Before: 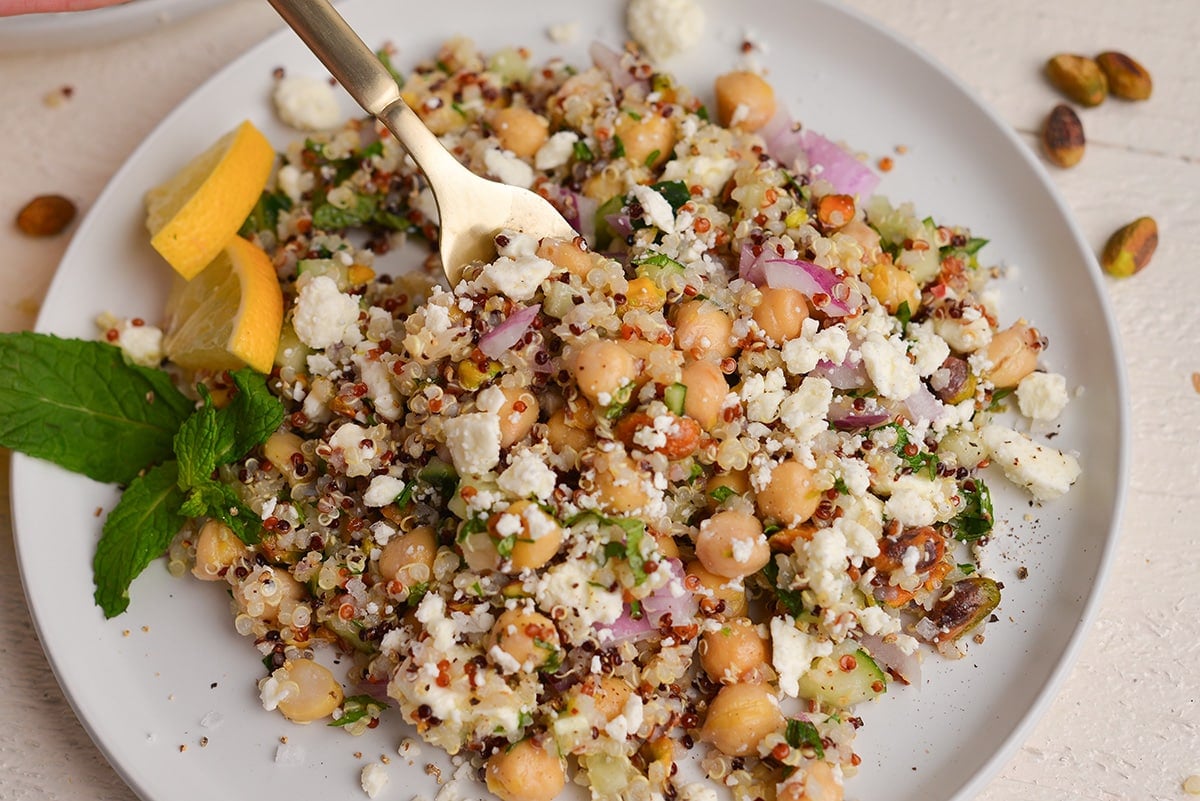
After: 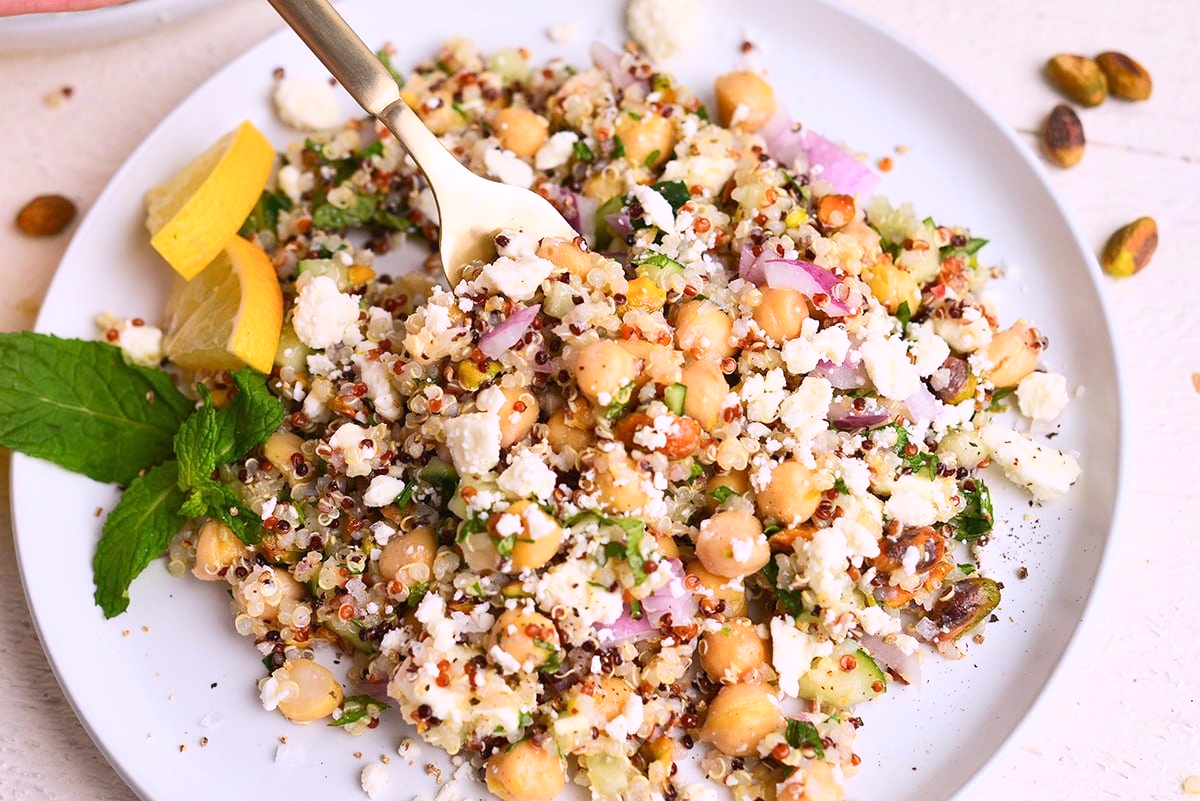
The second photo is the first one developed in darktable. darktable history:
base curve: curves: ch0 [(0, 0) (0.557, 0.834) (1, 1)]
white balance: red 1.004, blue 1.096
